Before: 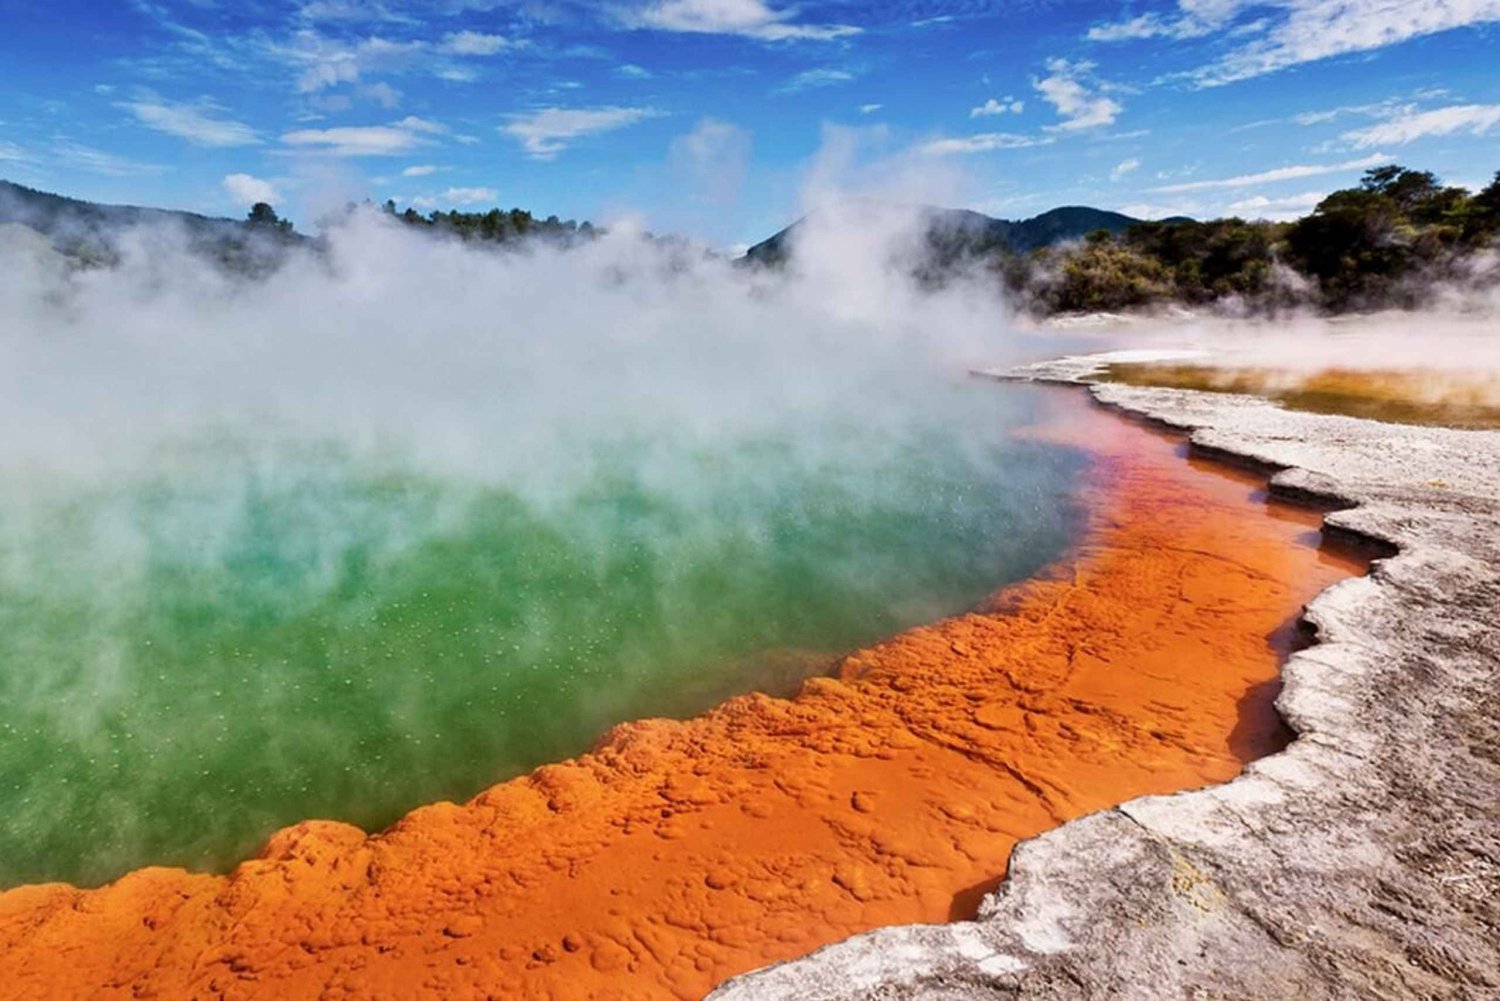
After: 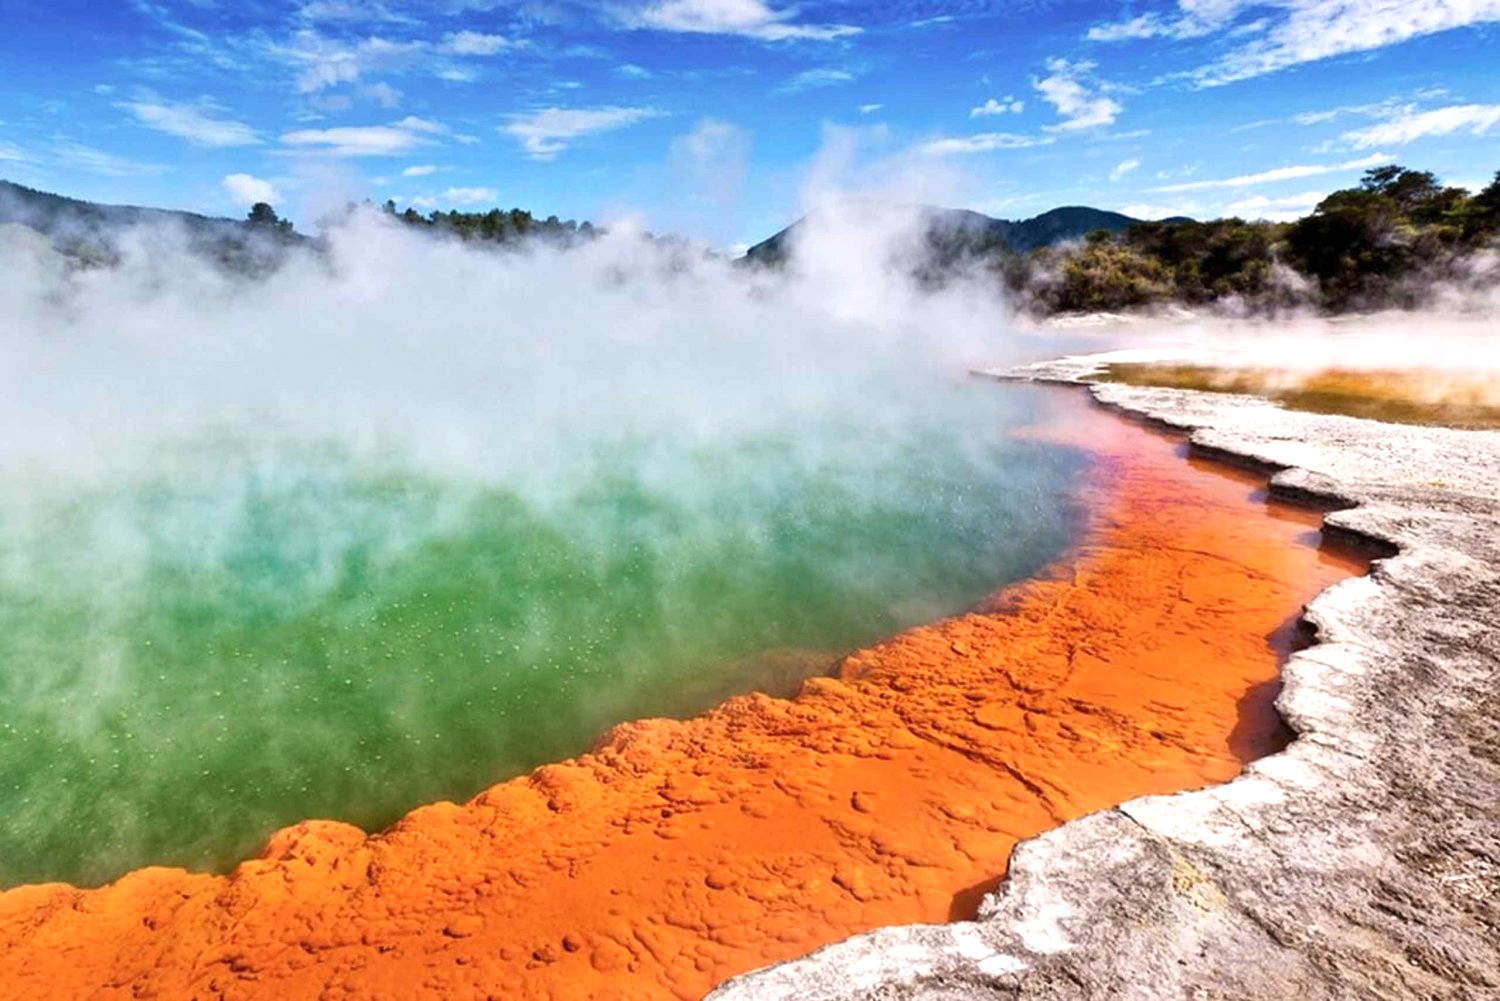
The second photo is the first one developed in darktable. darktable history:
shadows and highlights: shadows 12, white point adjustment 1.2, highlights -0.36, soften with gaussian
exposure: exposure 0.4 EV, compensate highlight preservation false
